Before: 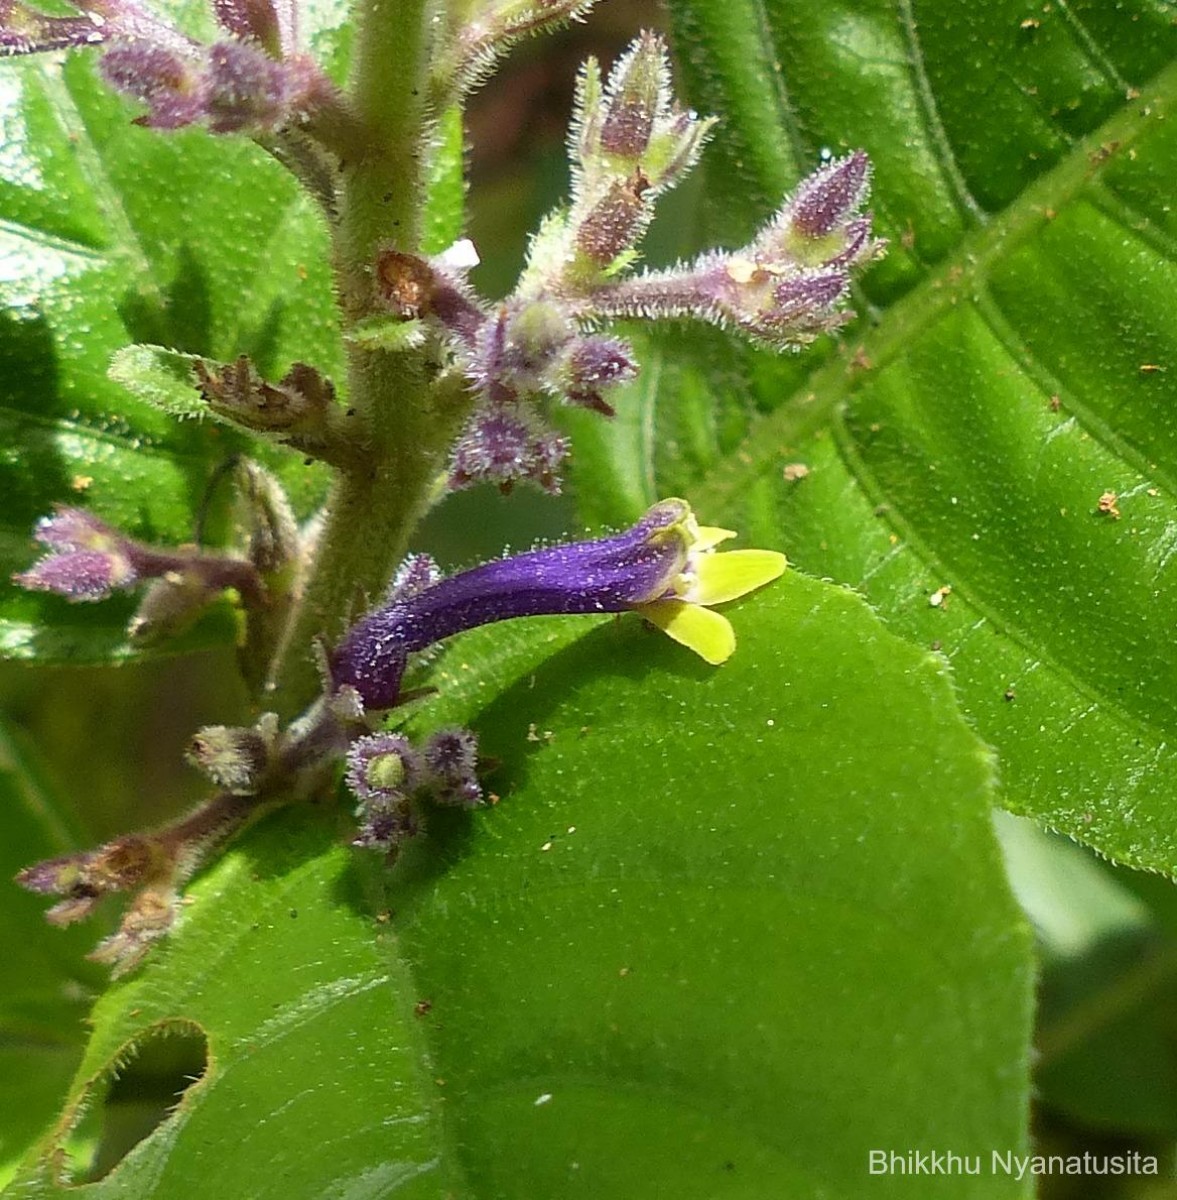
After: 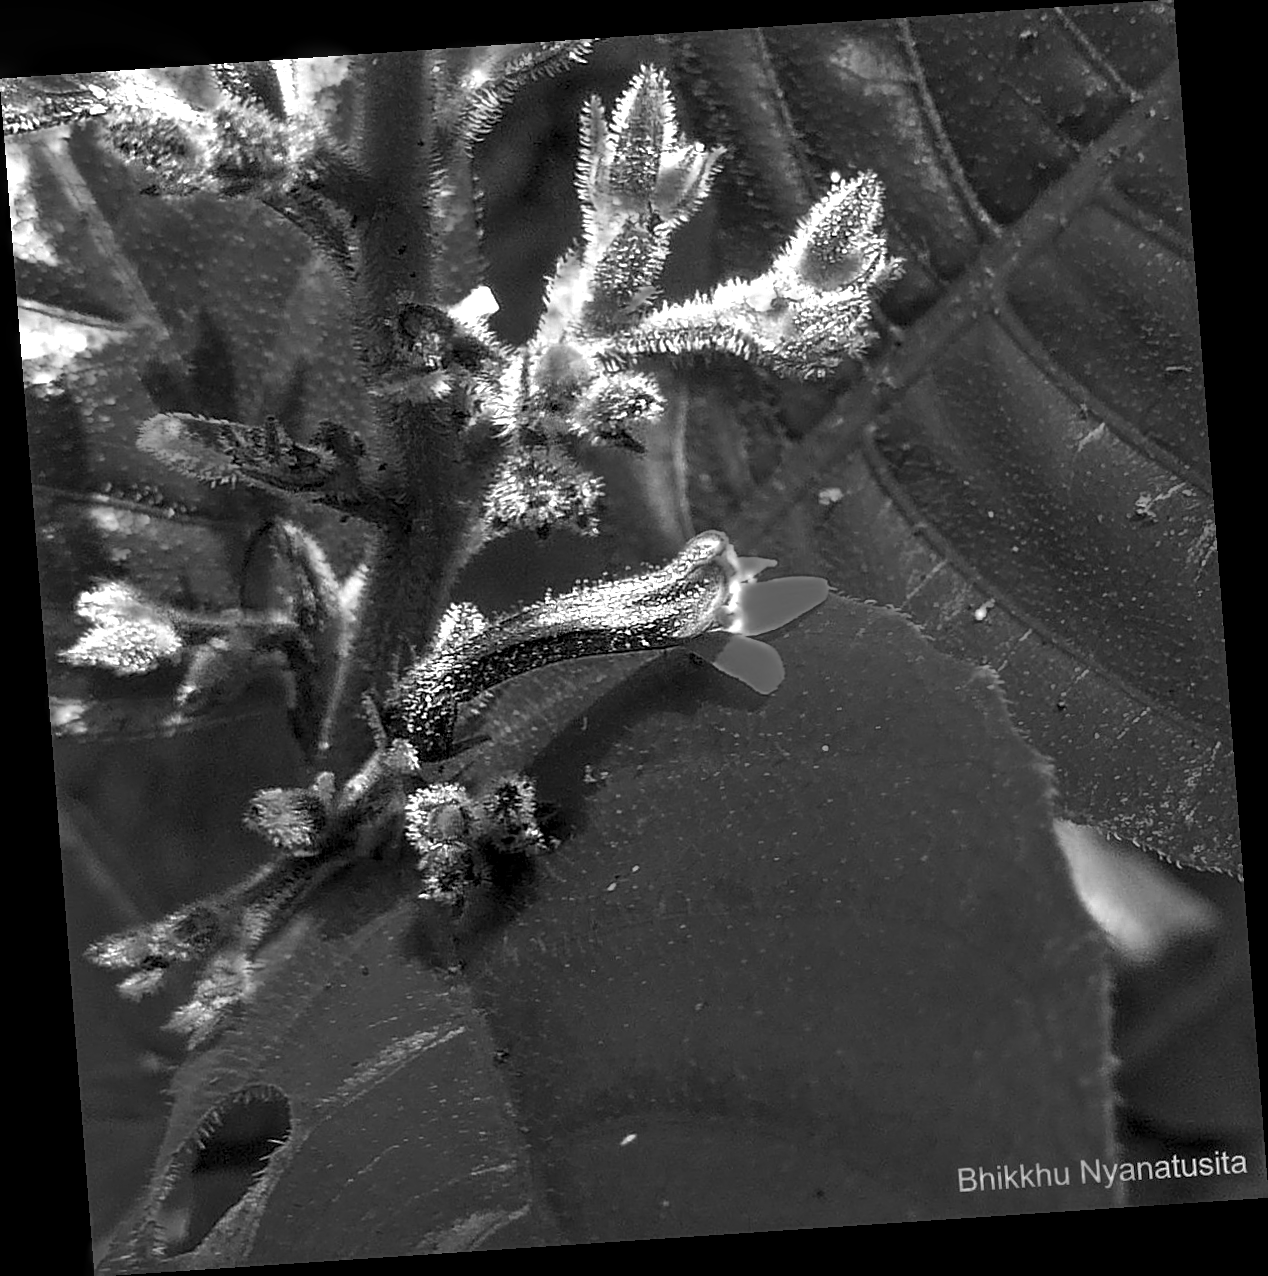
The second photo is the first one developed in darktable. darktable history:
color zones: curves: ch0 [(0.287, 0.048) (0.493, 0.484) (0.737, 0.816)]; ch1 [(0, 0) (0.143, 0) (0.286, 0) (0.429, 0) (0.571, 0) (0.714, 0) (0.857, 0)]
sharpen: on, module defaults
rotate and perspective: rotation -4.2°, shear 0.006, automatic cropping off
color balance: on, module defaults
local contrast: highlights 19%, detail 186%
exposure: black level correction 0.001, exposure 1.129 EV, compensate exposure bias true, compensate highlight preservation false
